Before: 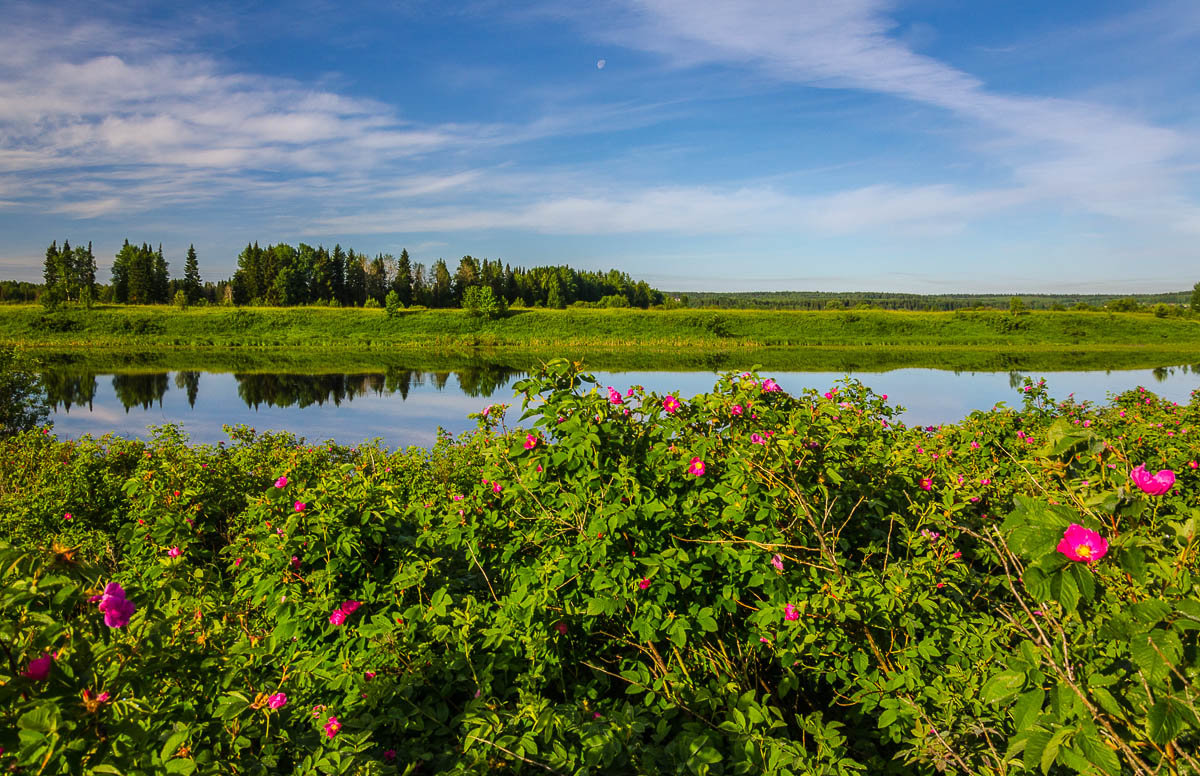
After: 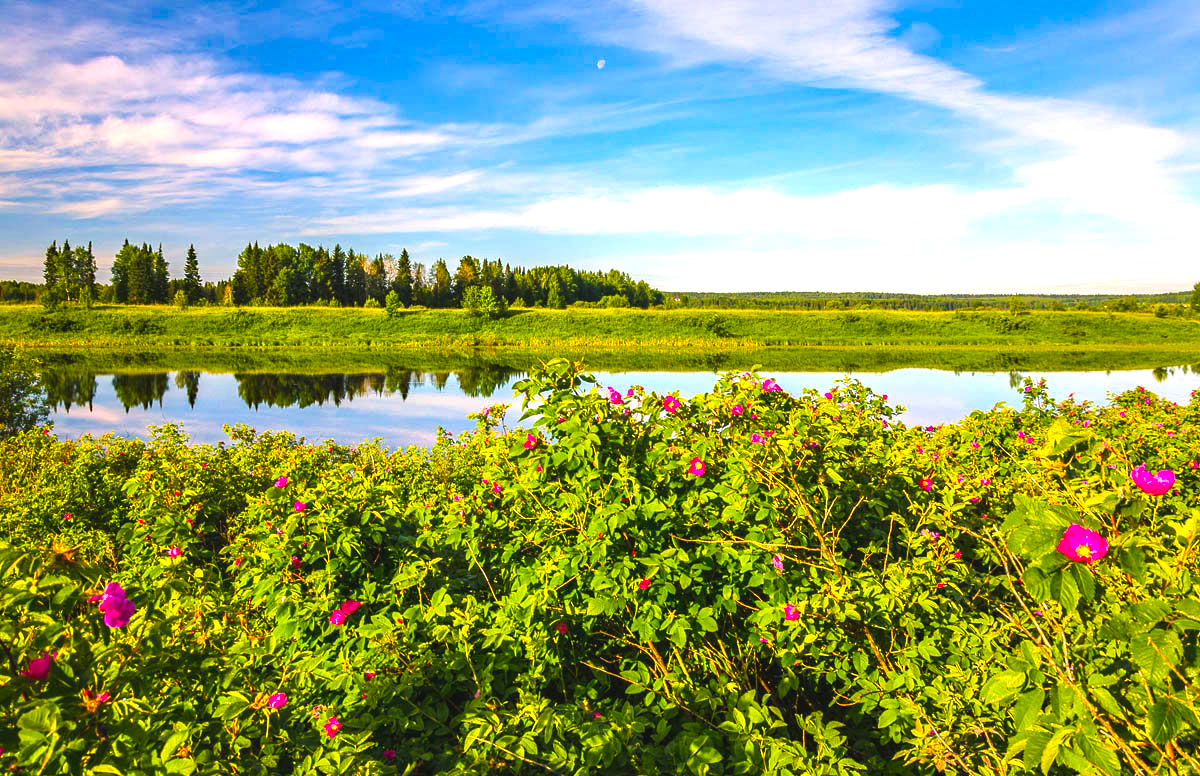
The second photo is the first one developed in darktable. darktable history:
color balance rgb: highlights gain › chroma 3.145%, highlights gain › hue 56.05°, global offset › luminance 0.481%, linear chroma grading › global chroma 1.326%, linear chroma grading › mid-tones -1.431%, perceptual saturation grading › global saturation 19.301%, global vibrance 20%
exposure: exposure 1.143 EV, compensate highlight preservation false
haze removal: compatibility mode true, adaptive false
